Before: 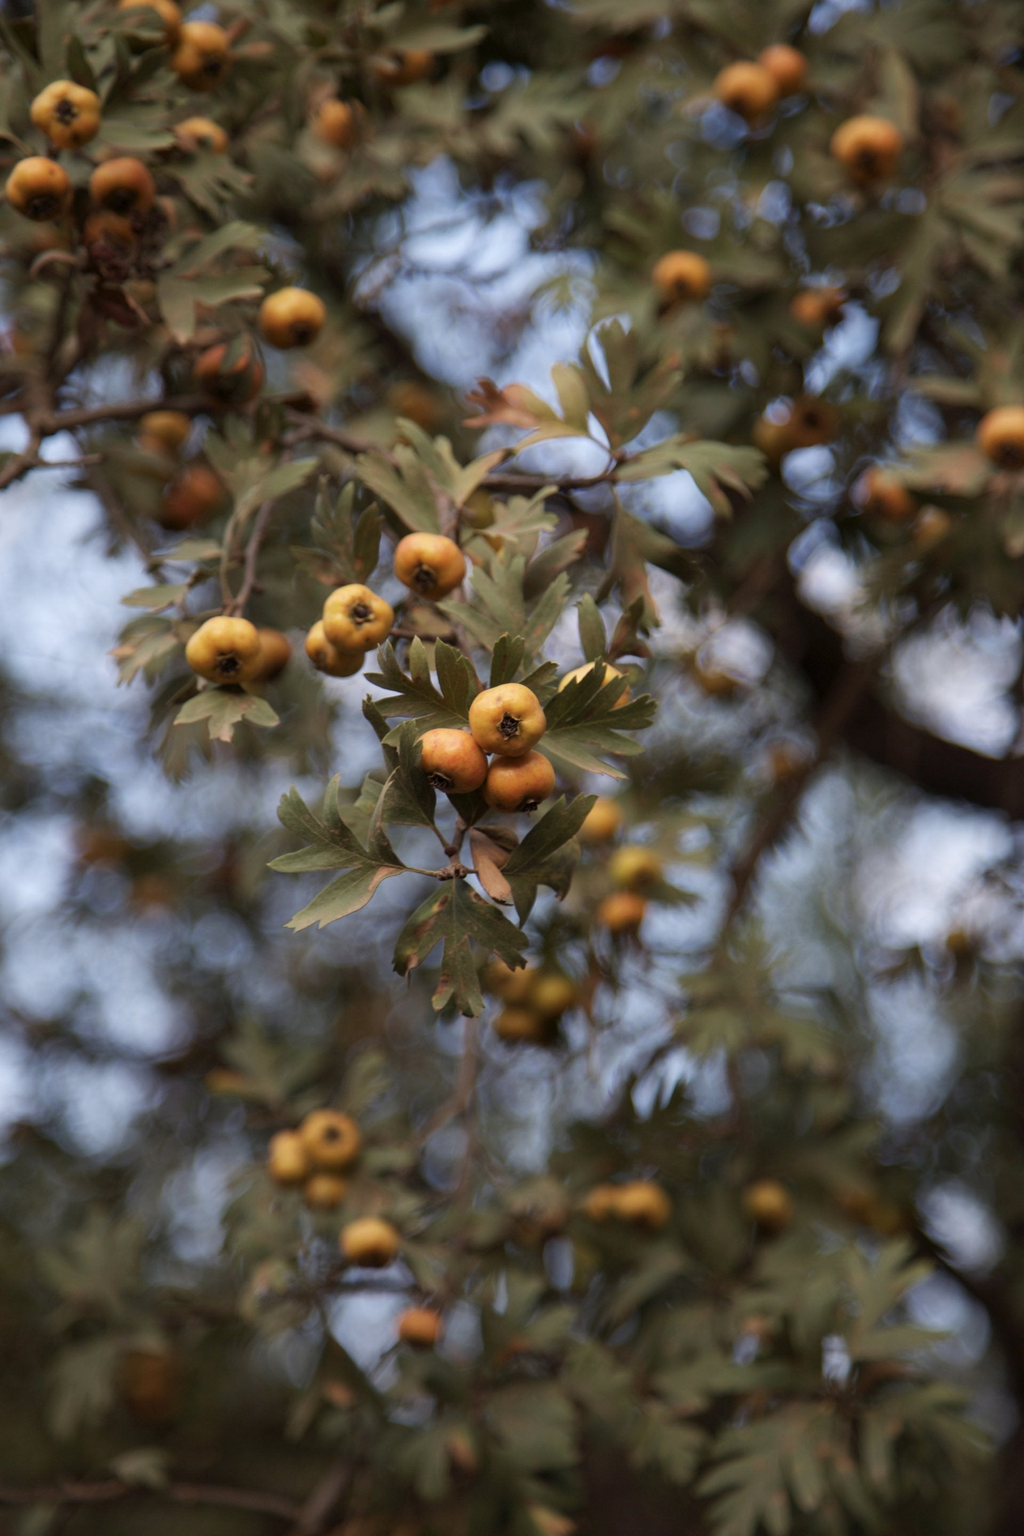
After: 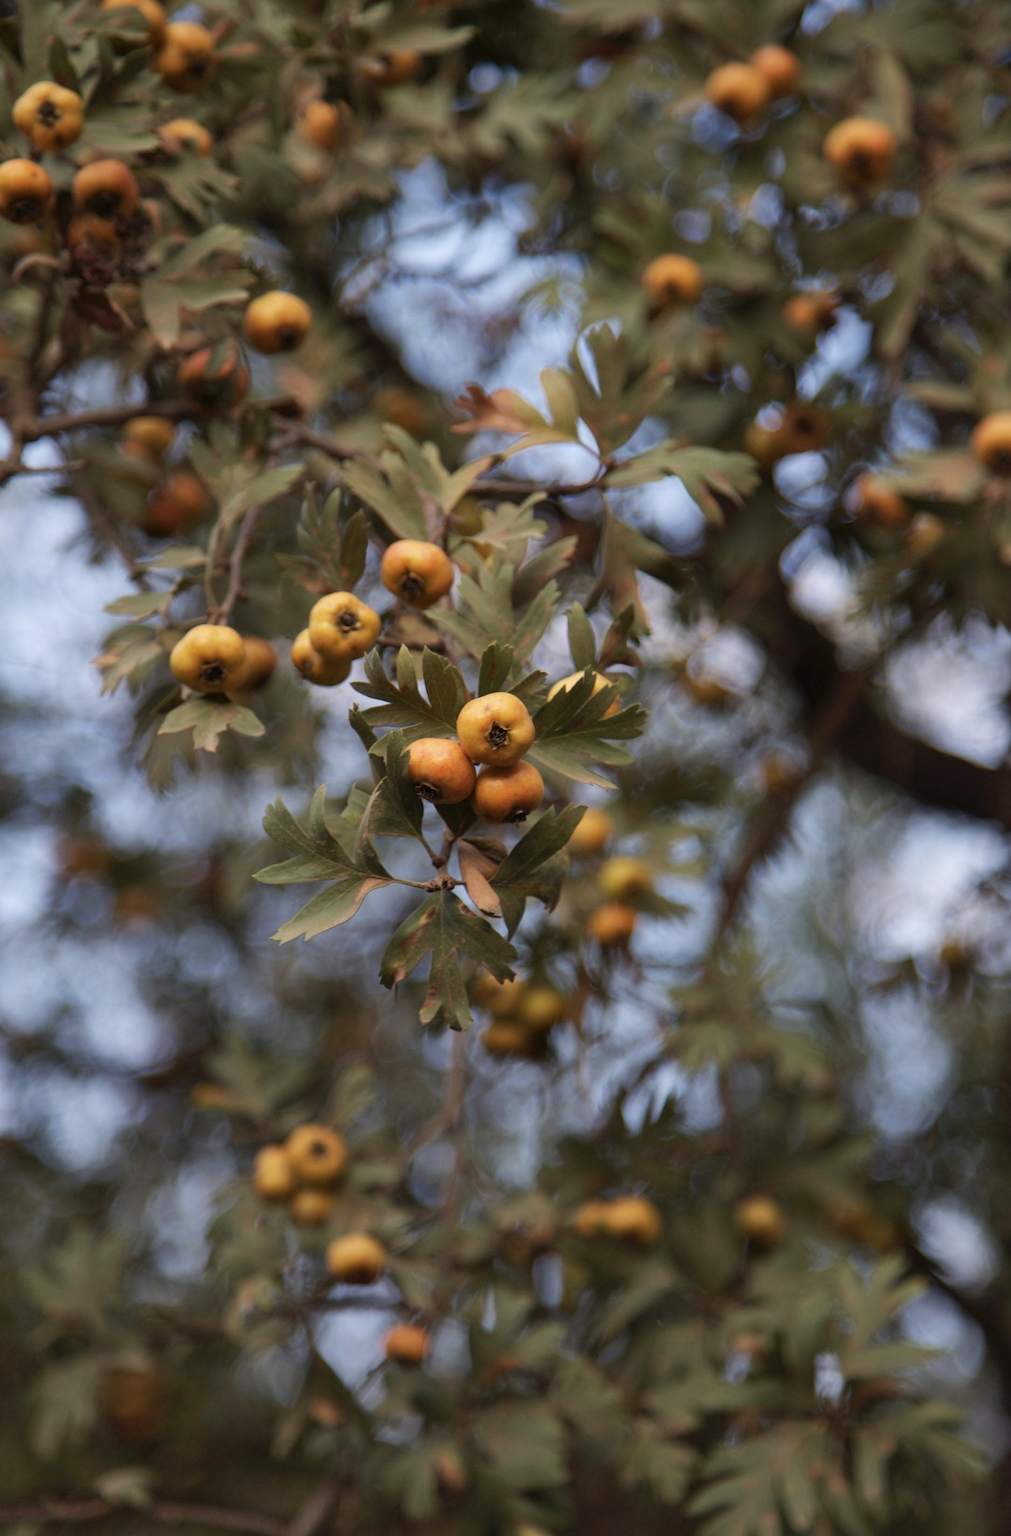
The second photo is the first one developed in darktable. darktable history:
crop and rotate: left 1.774%, right 0.633%, bottom 1.28%
shadows and highlights: shadows 37.27, highlights -28.18, soften with gaussian
contrast brightness saturation: contrast -0.02, brightness -0.01, saturation 0.03
